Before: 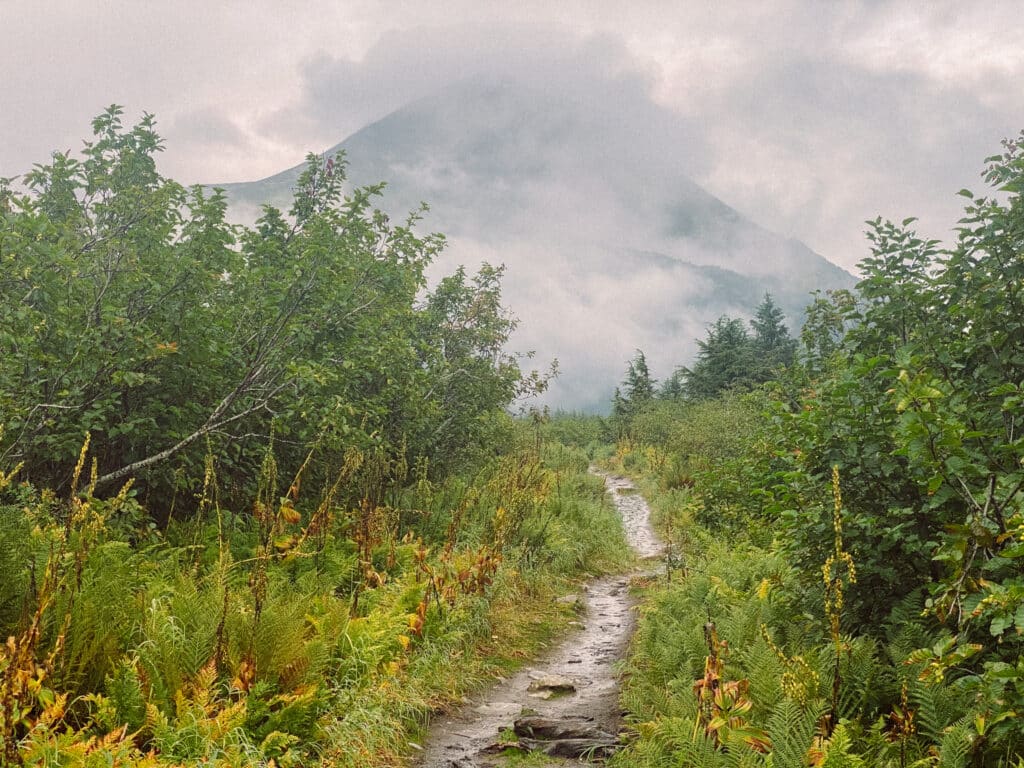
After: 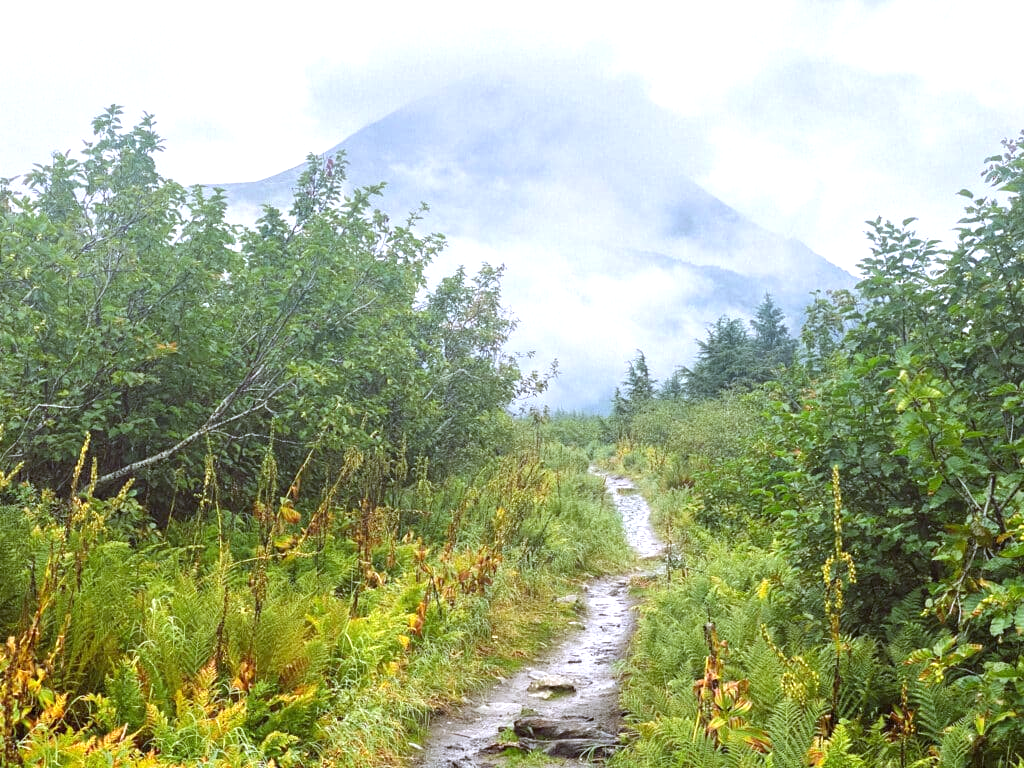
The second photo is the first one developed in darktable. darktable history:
white balance: red 0.948, green 1.02, blue 1.176
exposure: exposure 0.74 EV, compensate highlight preservation false
